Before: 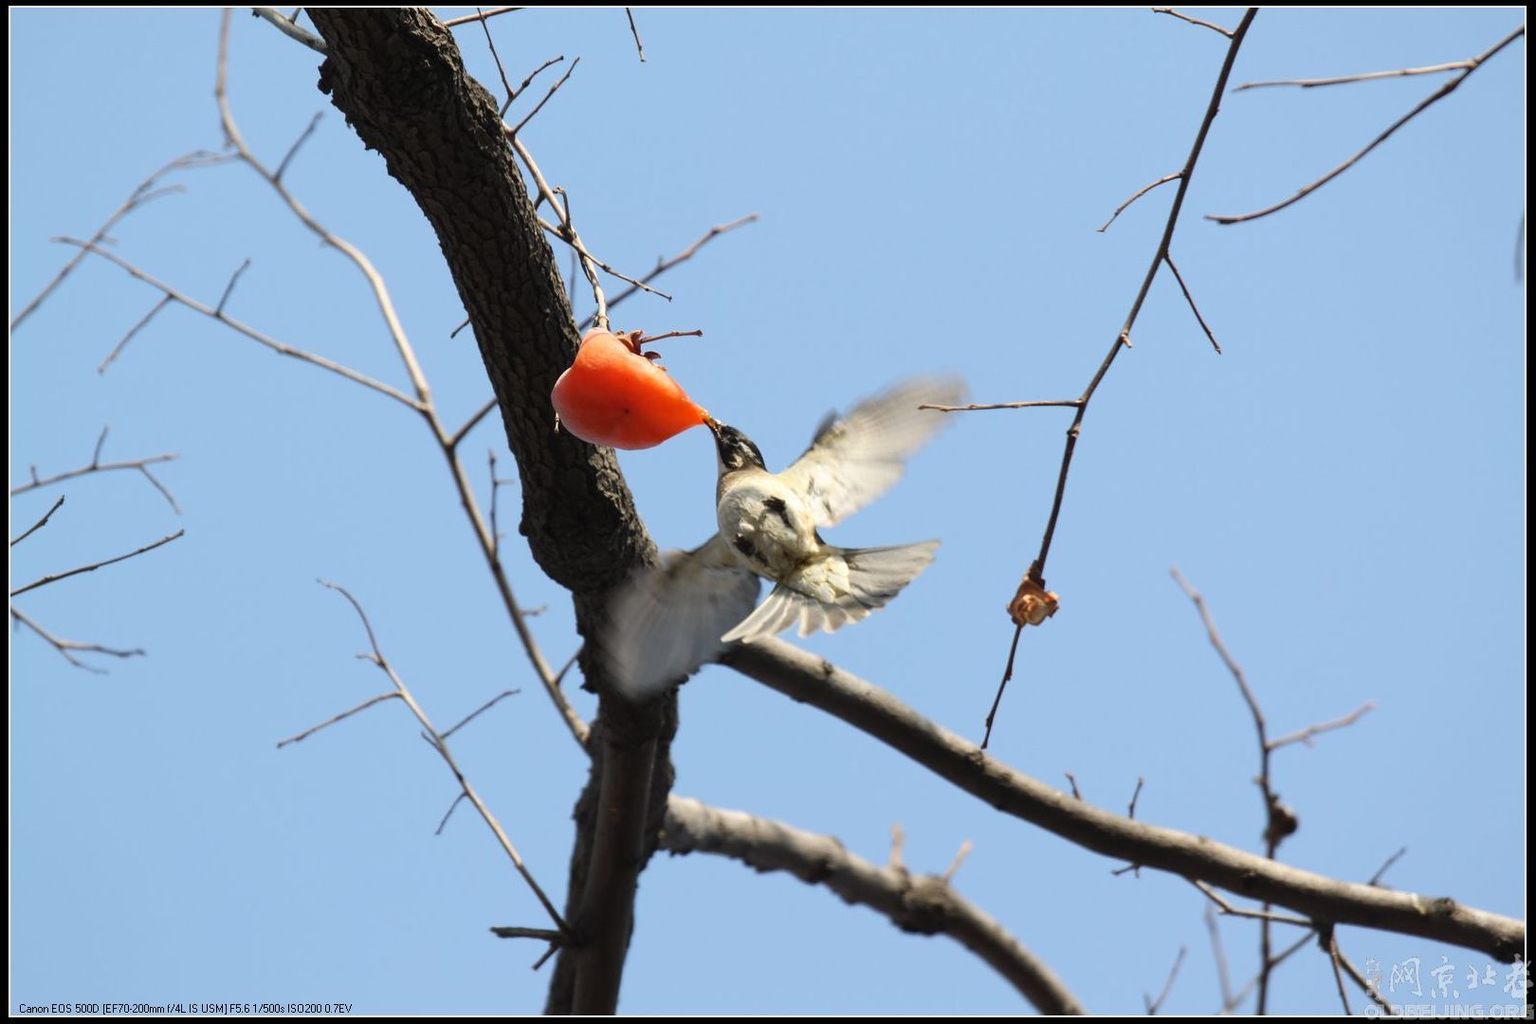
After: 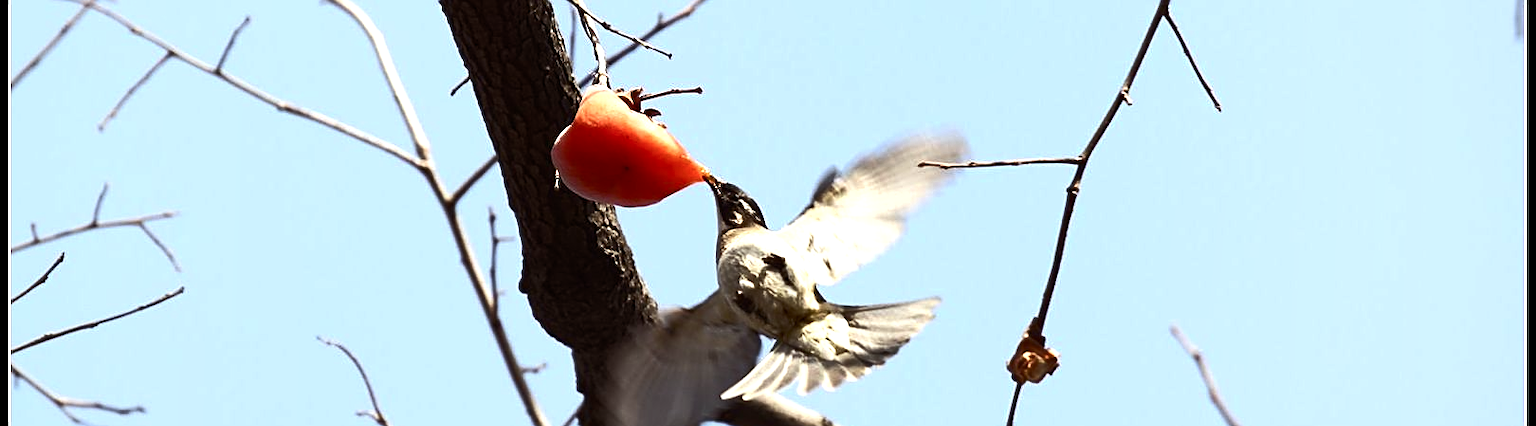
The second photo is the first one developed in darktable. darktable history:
shadows and highlights: radius 336.34, shadows 29.12, soften with gaussian
exposure: exposure 0.661 EV, compensate exposure bias true, compensate highlight preservation false
sharpen: on, module defaults
crop and rotate: top 23.757%, bottom 34.518%
color balance rgb: power › chroma 1.547%, power › hue 27.04°, perceptual saturation grading › global saturation -0.101%, perceptual saturation grading › highlights -18.185%, perceptual saturation grading › mid-tones 7.147%, perceptual saturation grading › shadows 27.468%, perceptual brilliance grading › highlights 3.627%, perceptual brilliance grading › mid-tones -19.007%, perceptual brilliance grading › shadows -41.732%
